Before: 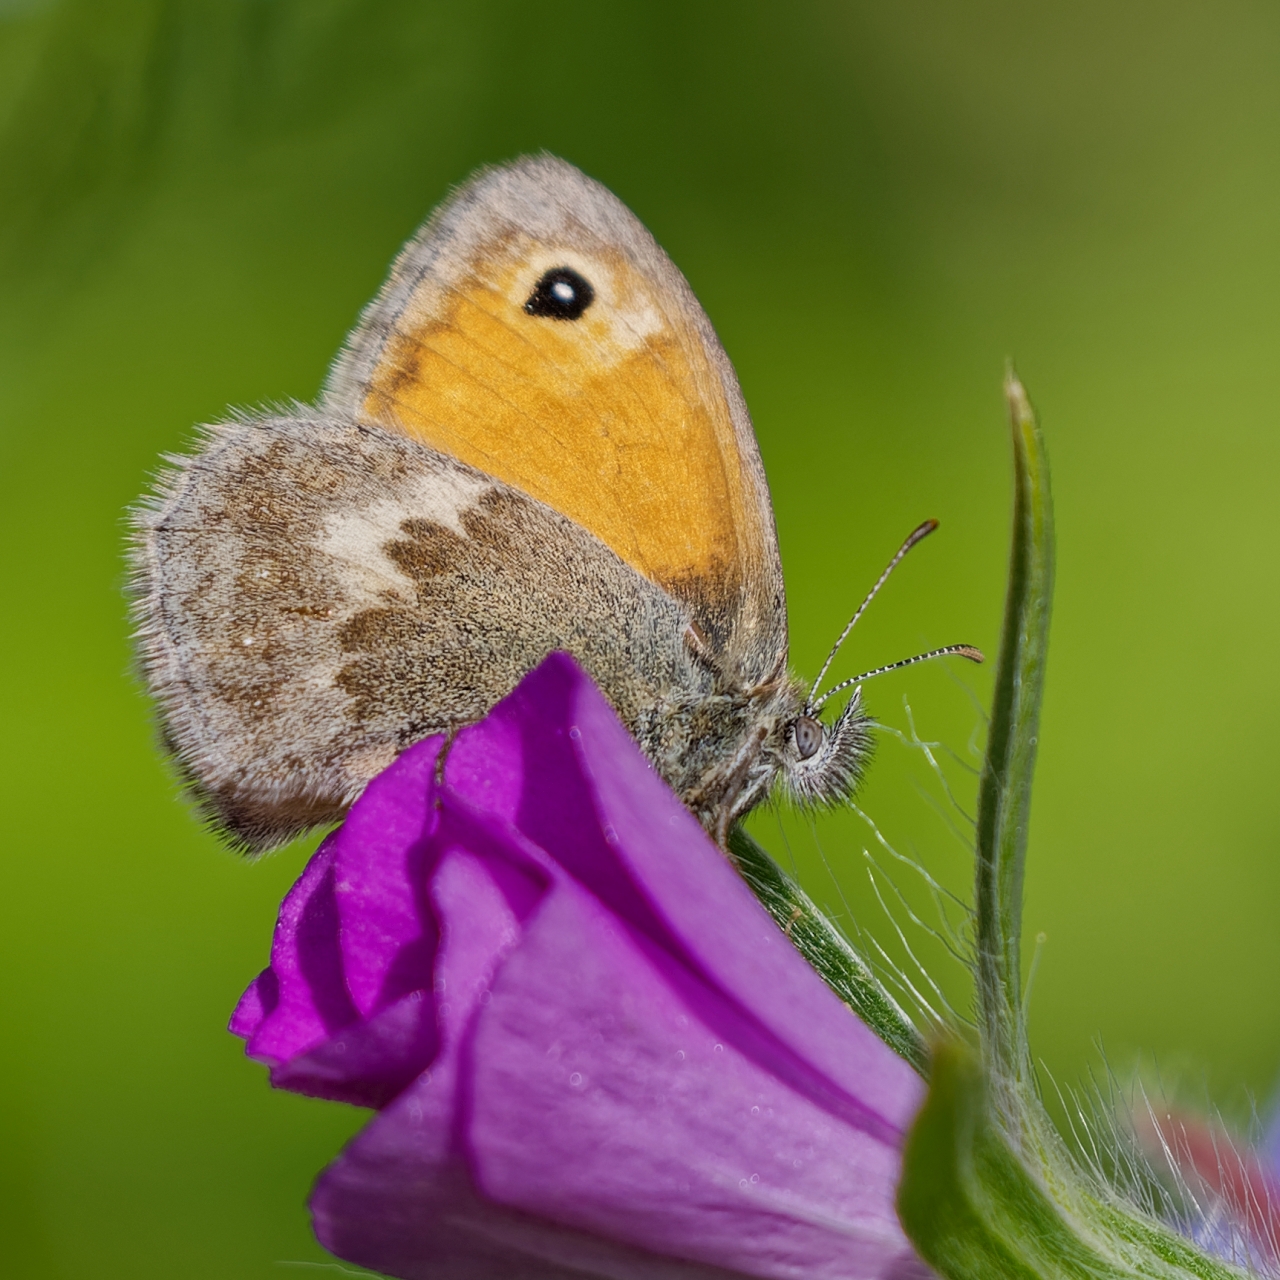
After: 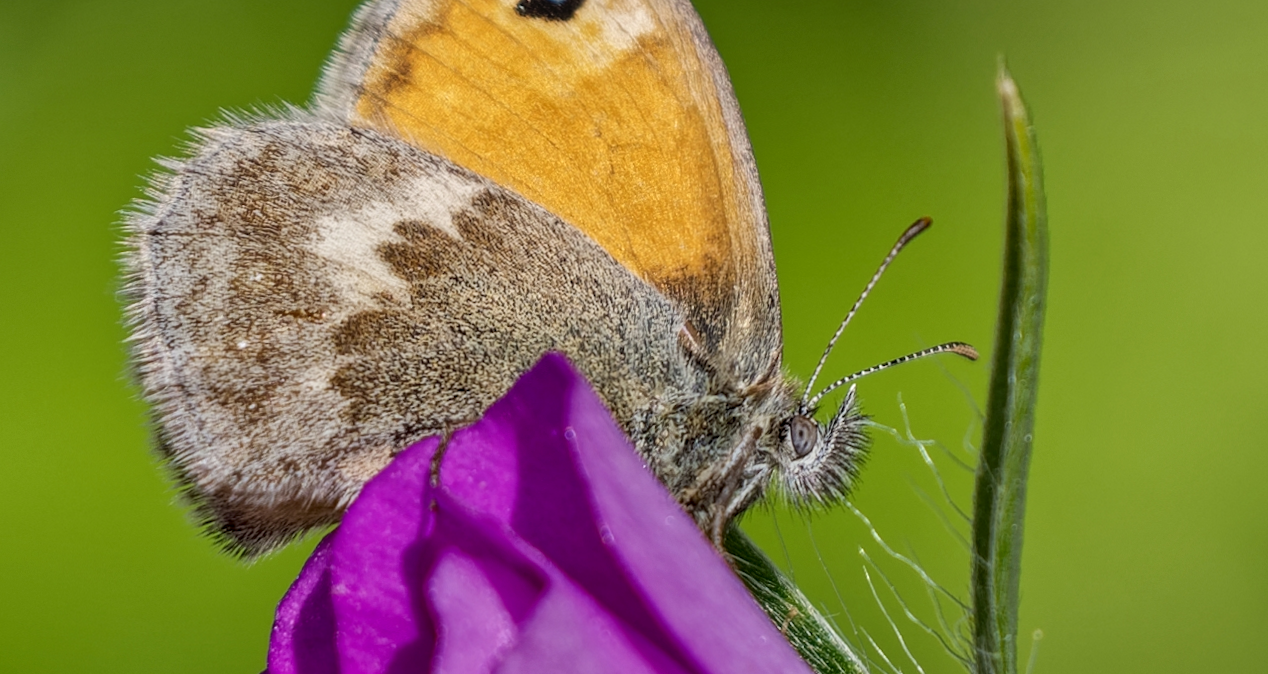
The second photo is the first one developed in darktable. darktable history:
local contrast: on, module defaults
crop and rotate: top 23.043%, bottom 23.437%
rotate and perspective: rotation -0.45°, automatic cropping original format, crop left 0.008, crop right 0.992, crop top 0.012, crop bottom 0.988
